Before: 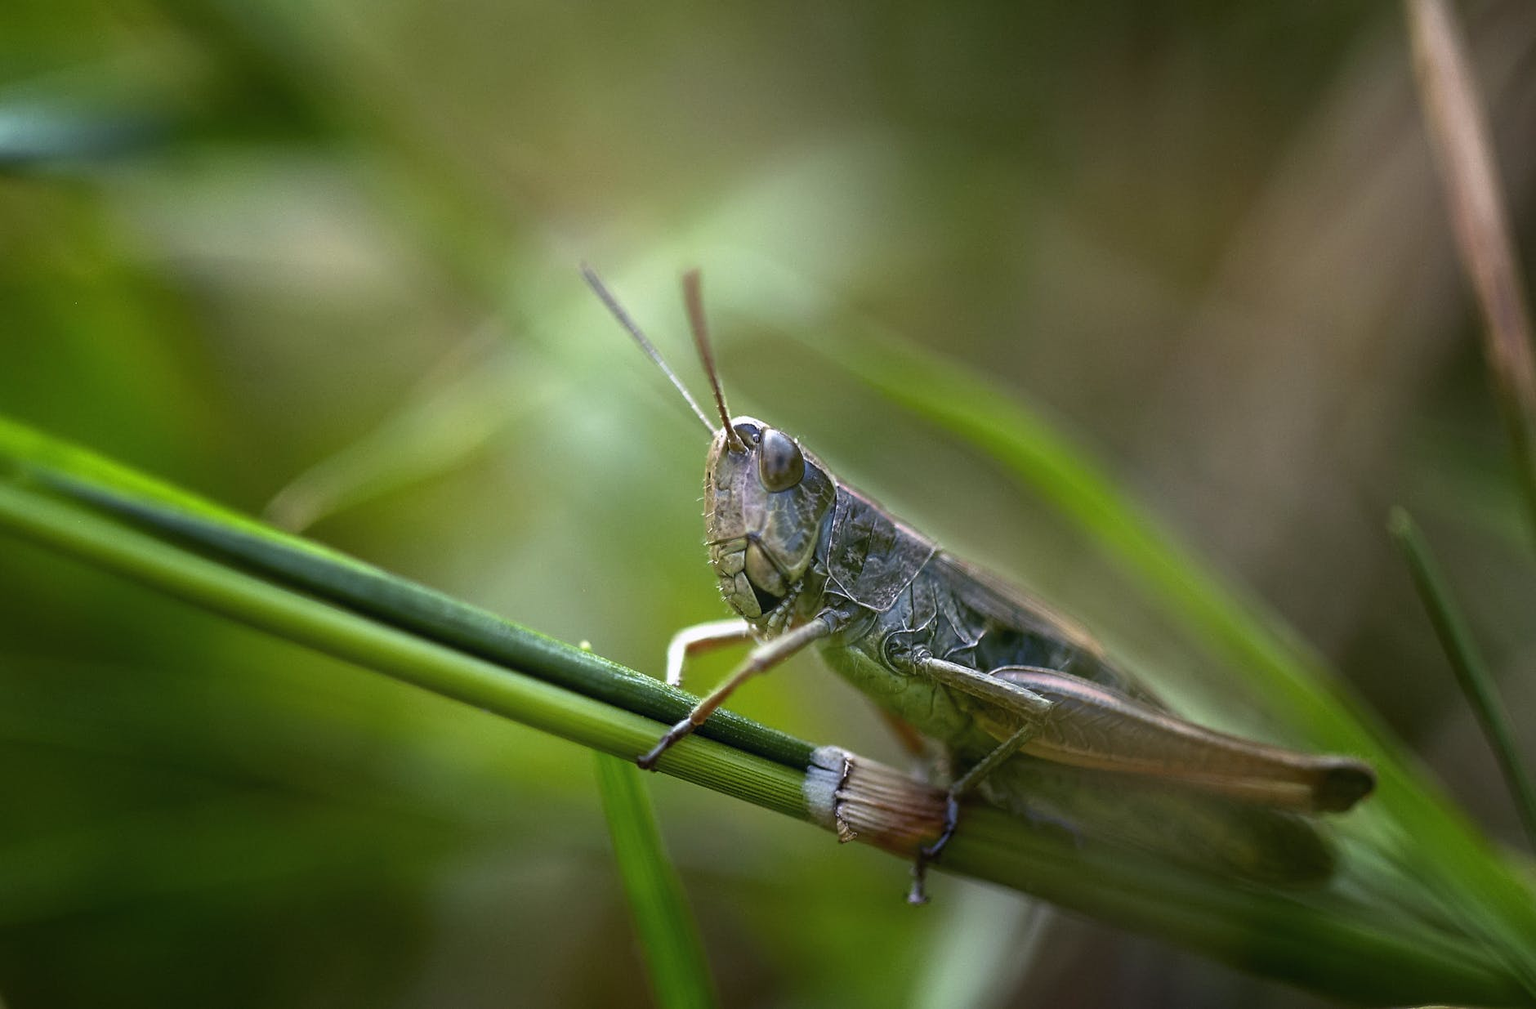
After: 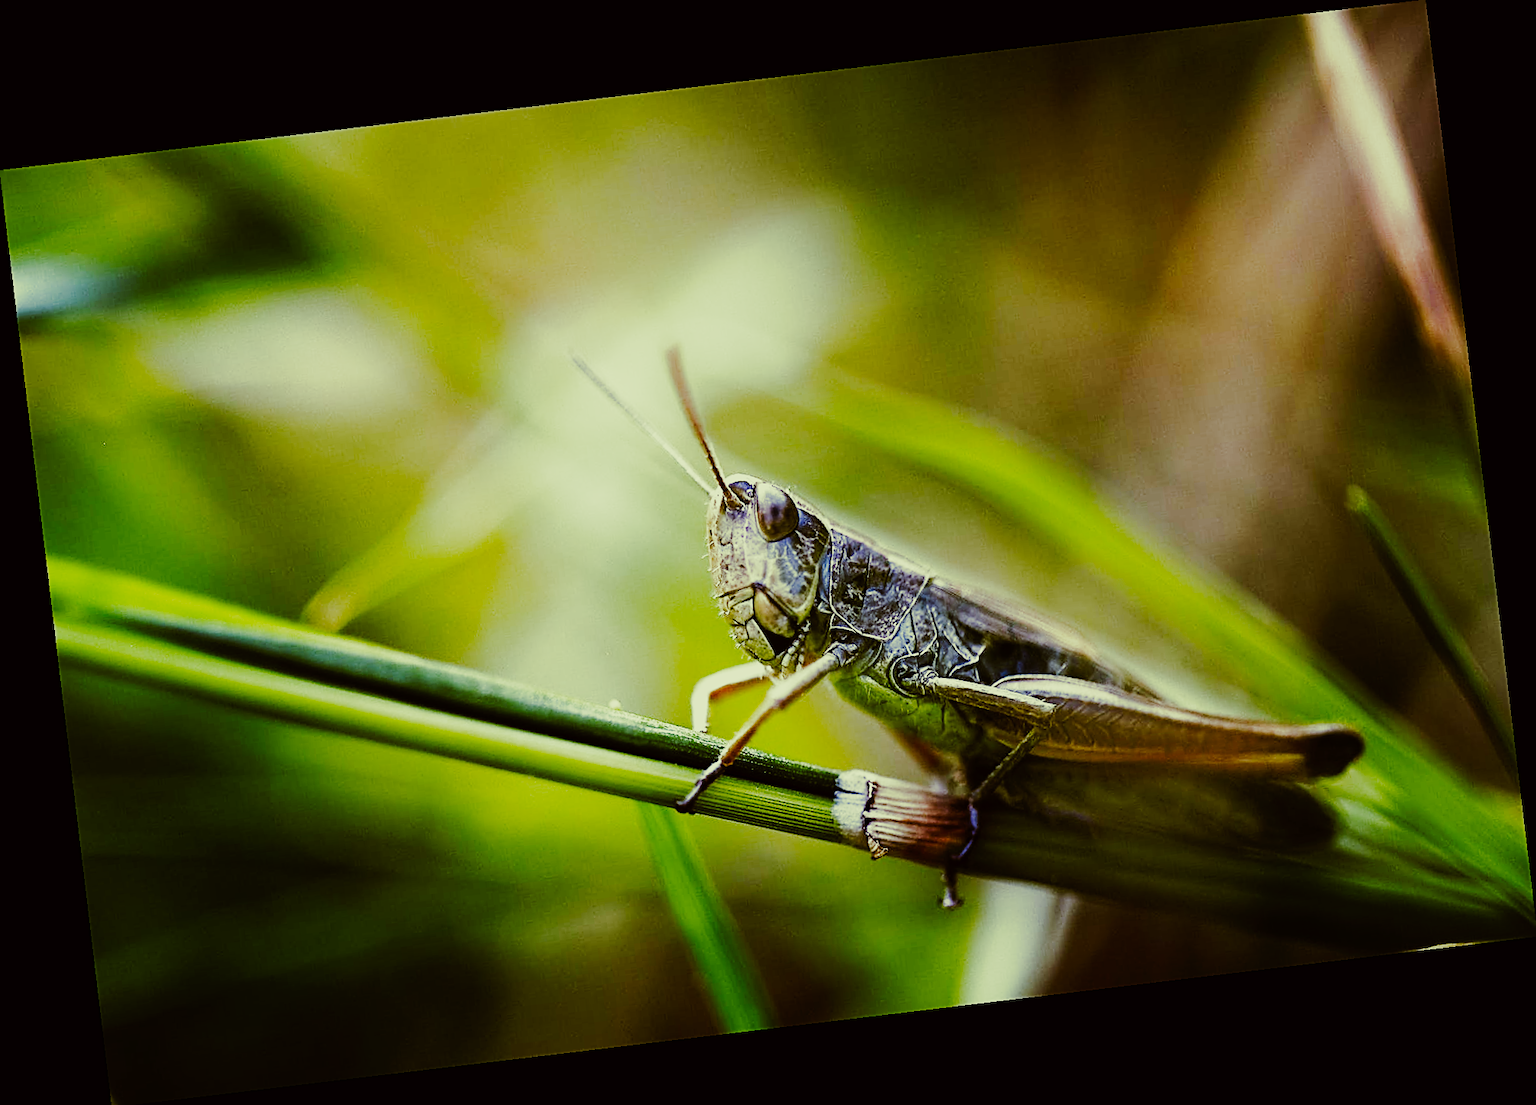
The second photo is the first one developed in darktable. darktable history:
split-toning: shadows › hue 290.82°, shadows › saturation 0.34, highlights › saturation 0.38, balance 0, compress 50%
rotate and perspective: rotation -6.83°, automatic cropping off
filmic rgb: black relative exposure -7.65 EV, white relative exposure 4.56 EV, hardness 3.61
tone curve: curves: ch0 [(0, 0) (0.003, 0.001) (0.011, 0.005) (0.025, 0.009) (0.044, 0.014) (0.069, 0.019) (0.1, 0.028) (0.136, 0.039) (0.177, 0.073) (0.224, 0.134) (0.277, 0.218) (0.335, 0.343) (0.399, 0.488) (0.468, 0.608) (0.543, 0.699) (0.623, 0.773) (0.709, 0.819) (0.801, 0.852) (0.898, 0.874) (1, 1)], preserve colors none
sharpen: on, module defaults
color balance: lift [1, 1.015, 1.004, 0.985], gamma [1, 0.958, 0.971, 1.042], gain [1, 0.956, 0.977, 1.044]
